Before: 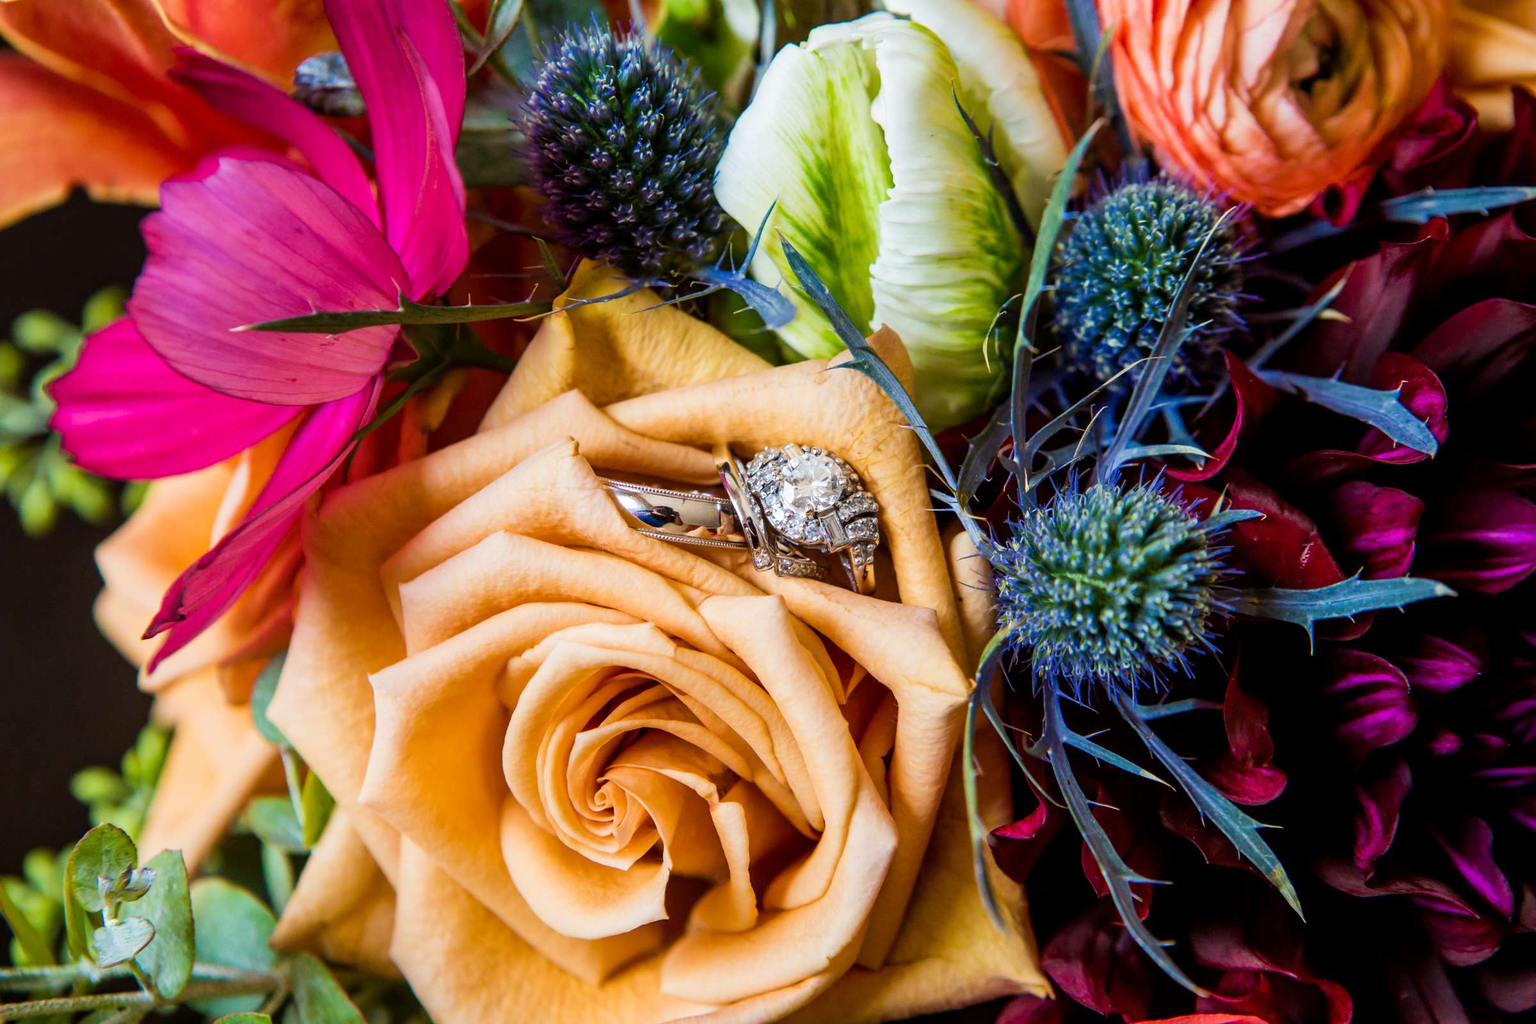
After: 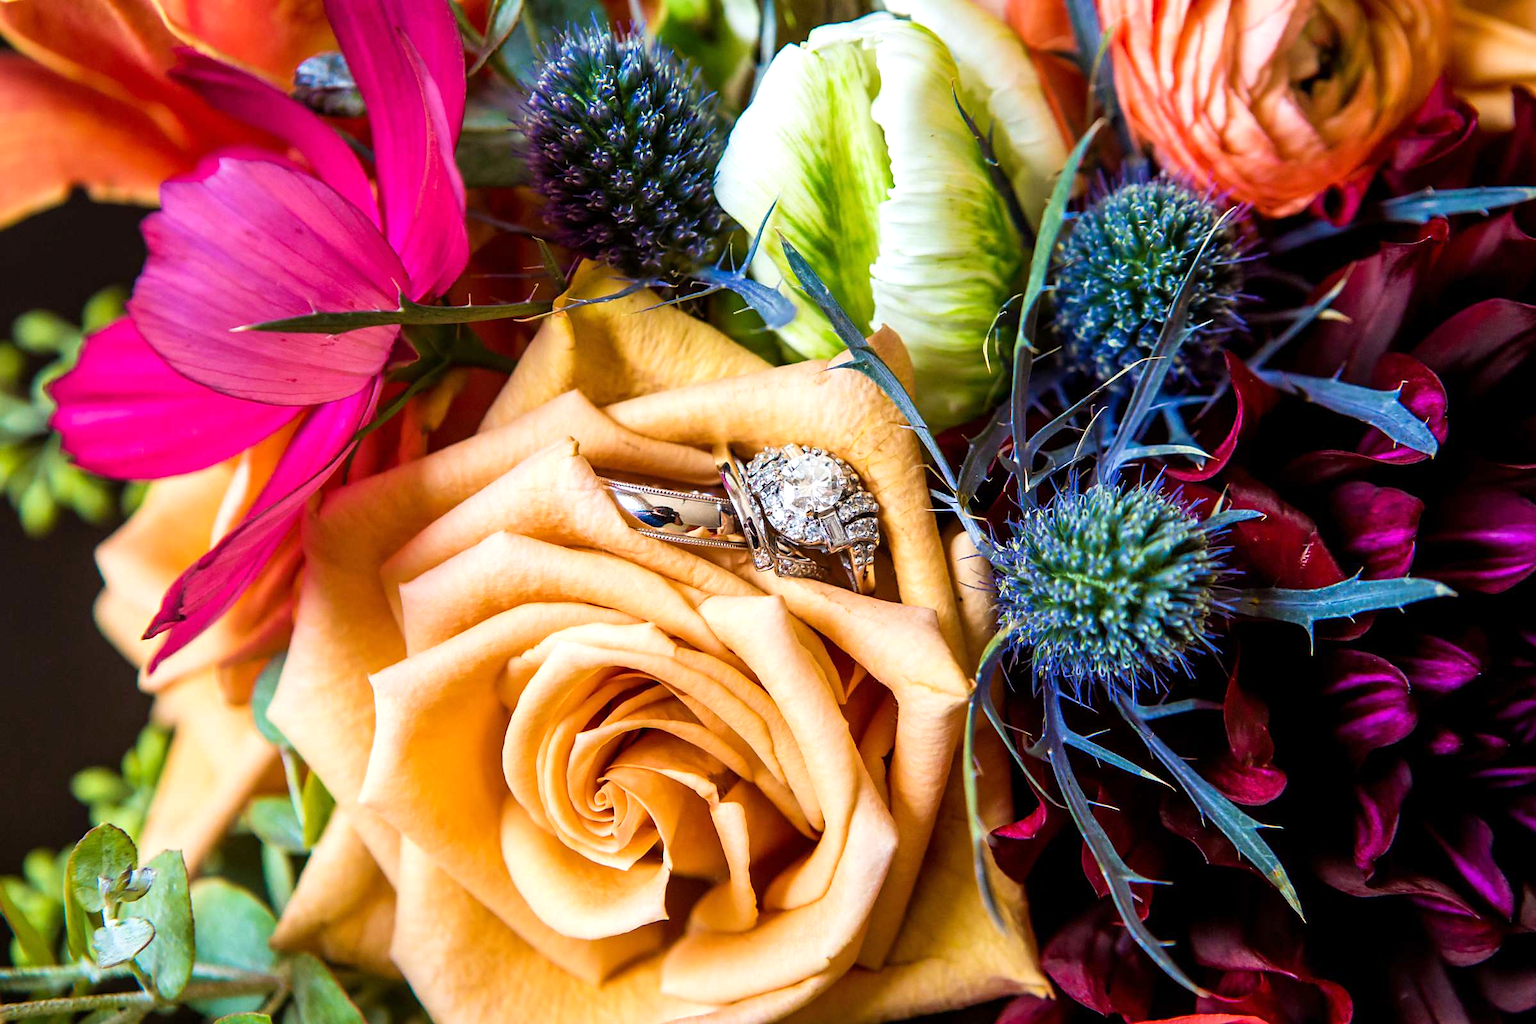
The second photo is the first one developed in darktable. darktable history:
velvia: strength 6.44%
sharpen: radius 1.843, amount 0.394, threshold 1.657
exposure: exposure 0.377 EV, compensate highlight preservation false
